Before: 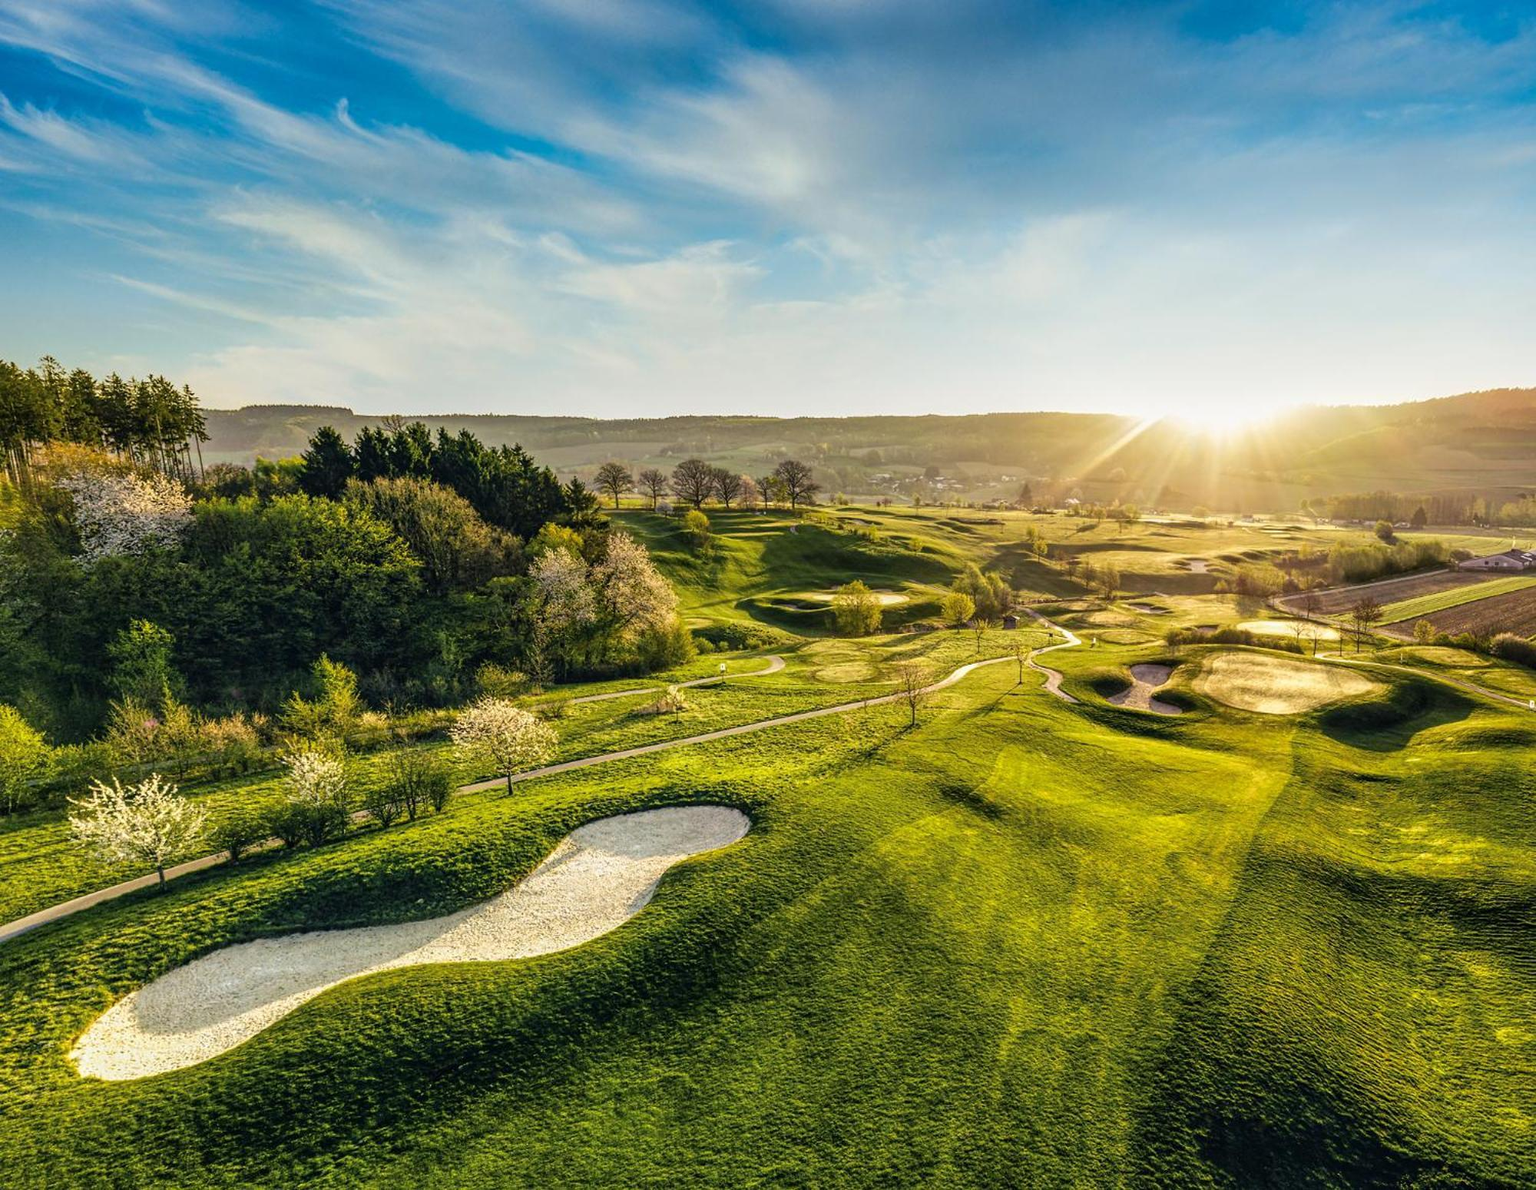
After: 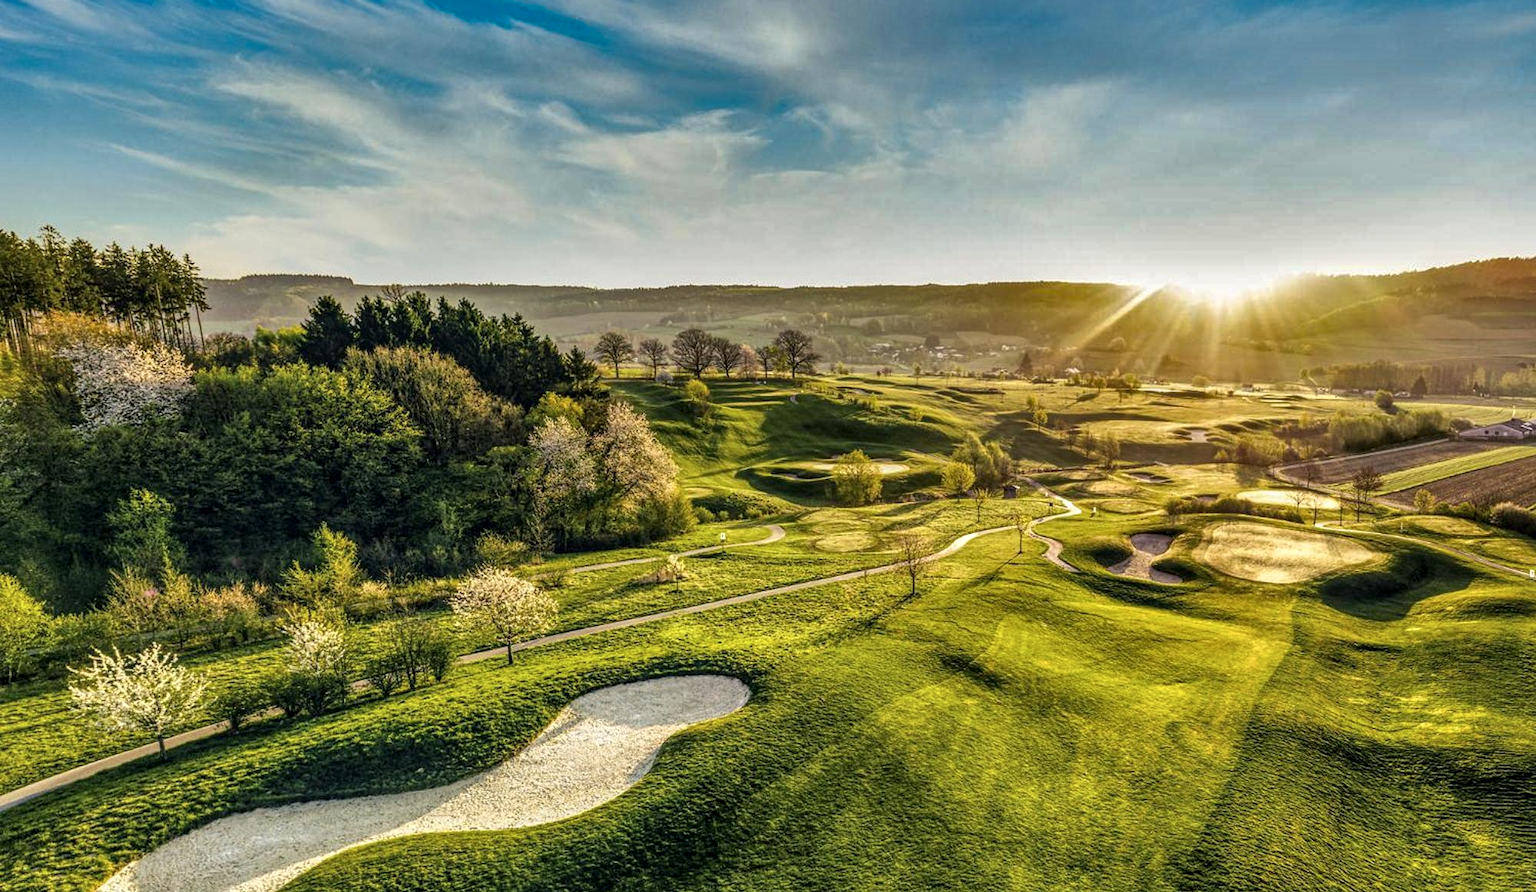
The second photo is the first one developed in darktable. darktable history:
local contrast: on, module defaults
shadows and highlights: shadows 24.34, highlights -76.44, highlights color adjustment 89.72%, soften with gaussian
crop: top 11.027%, bottom 13.902%
contrast brightness saturation: saturation -0.053
